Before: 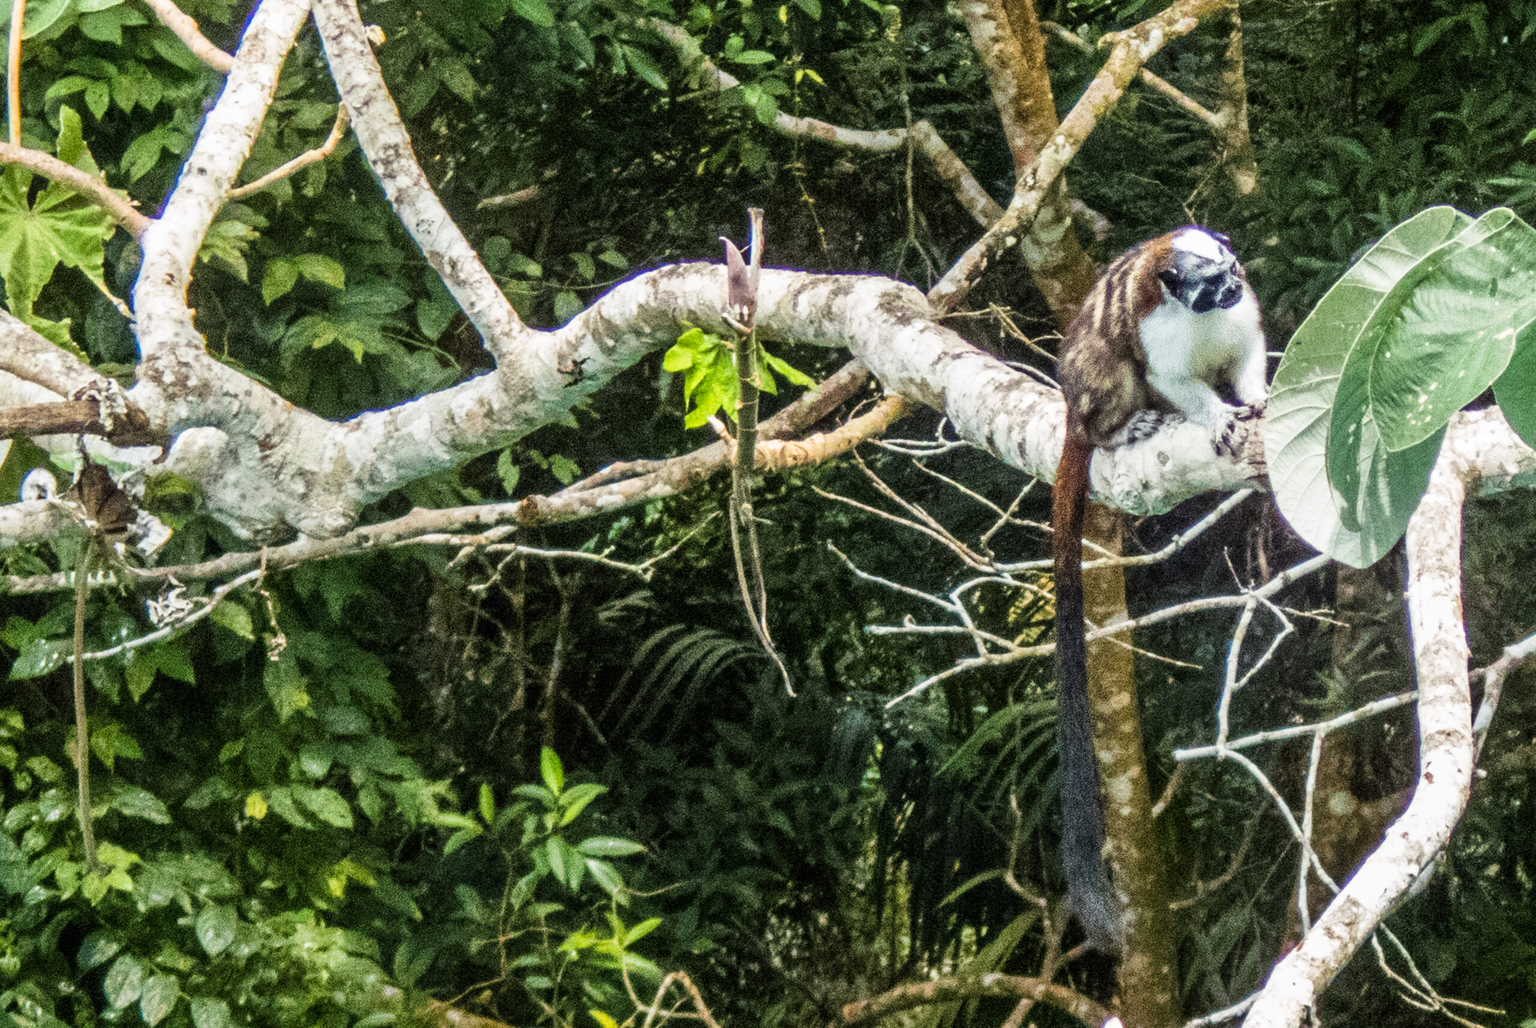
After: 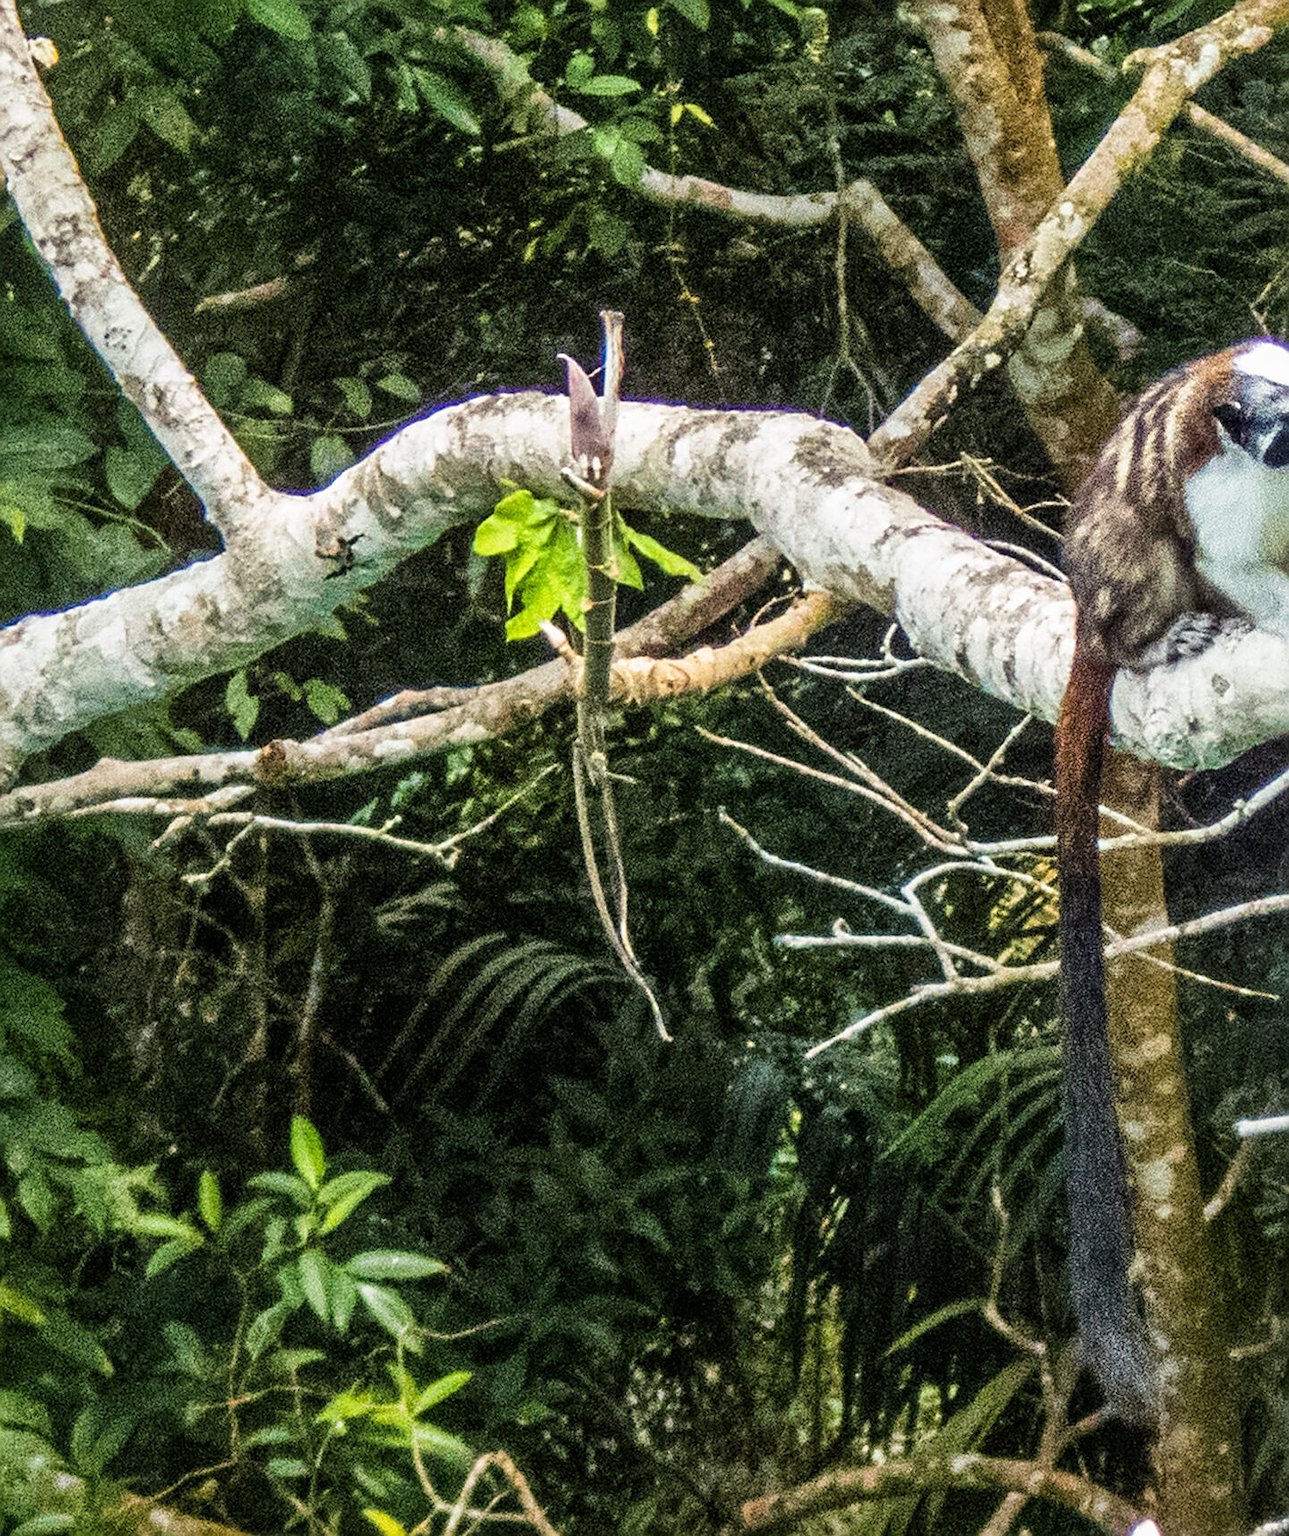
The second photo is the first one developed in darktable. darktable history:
crop and rotate: left 22.563%, right 21.199%
sharpen: on, module defaults
